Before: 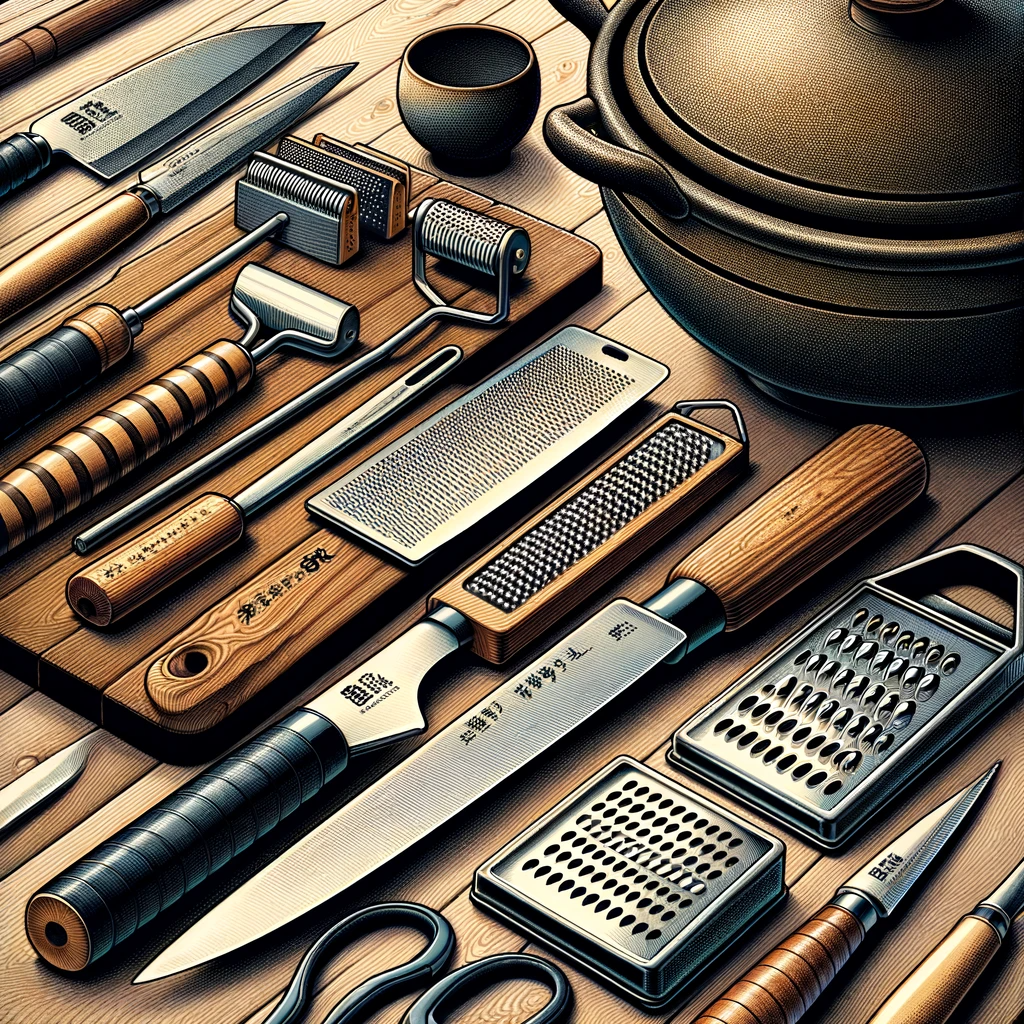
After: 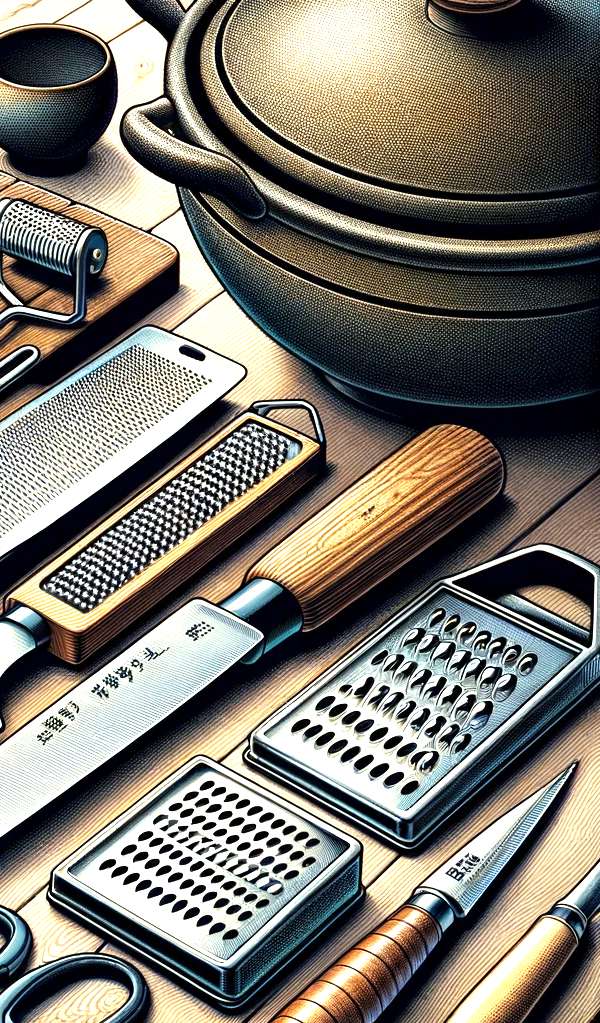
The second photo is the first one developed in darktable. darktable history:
white balance: red 0.925, blue 1.046
exposure: exposure 1.061 EV, compensate highlight preservation false
crop: left 41.402%
